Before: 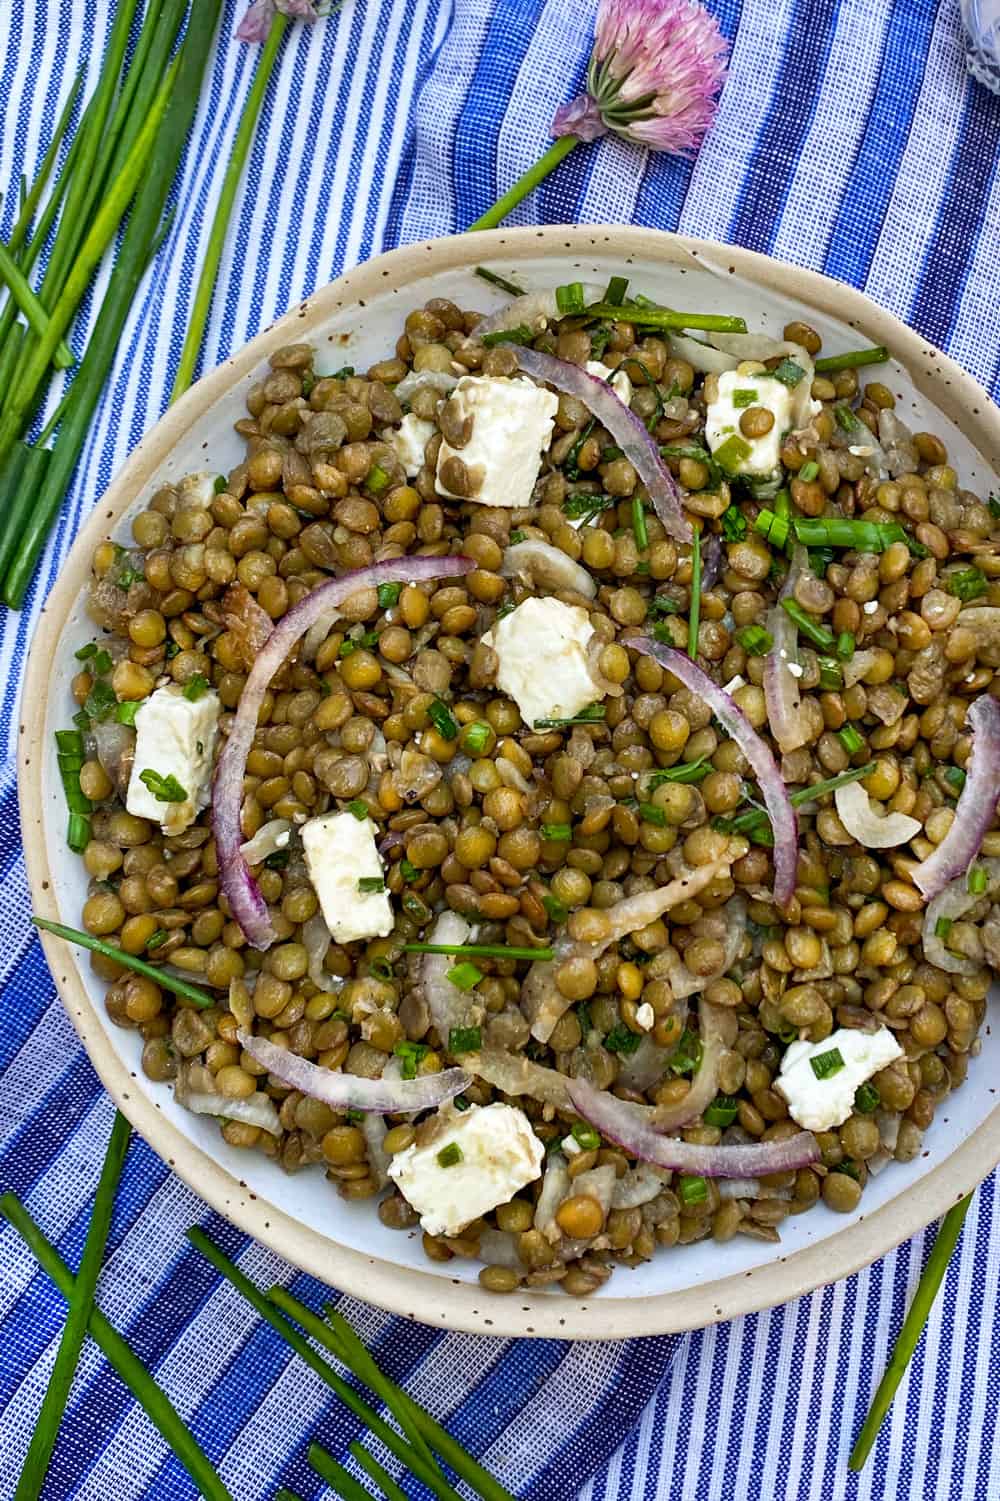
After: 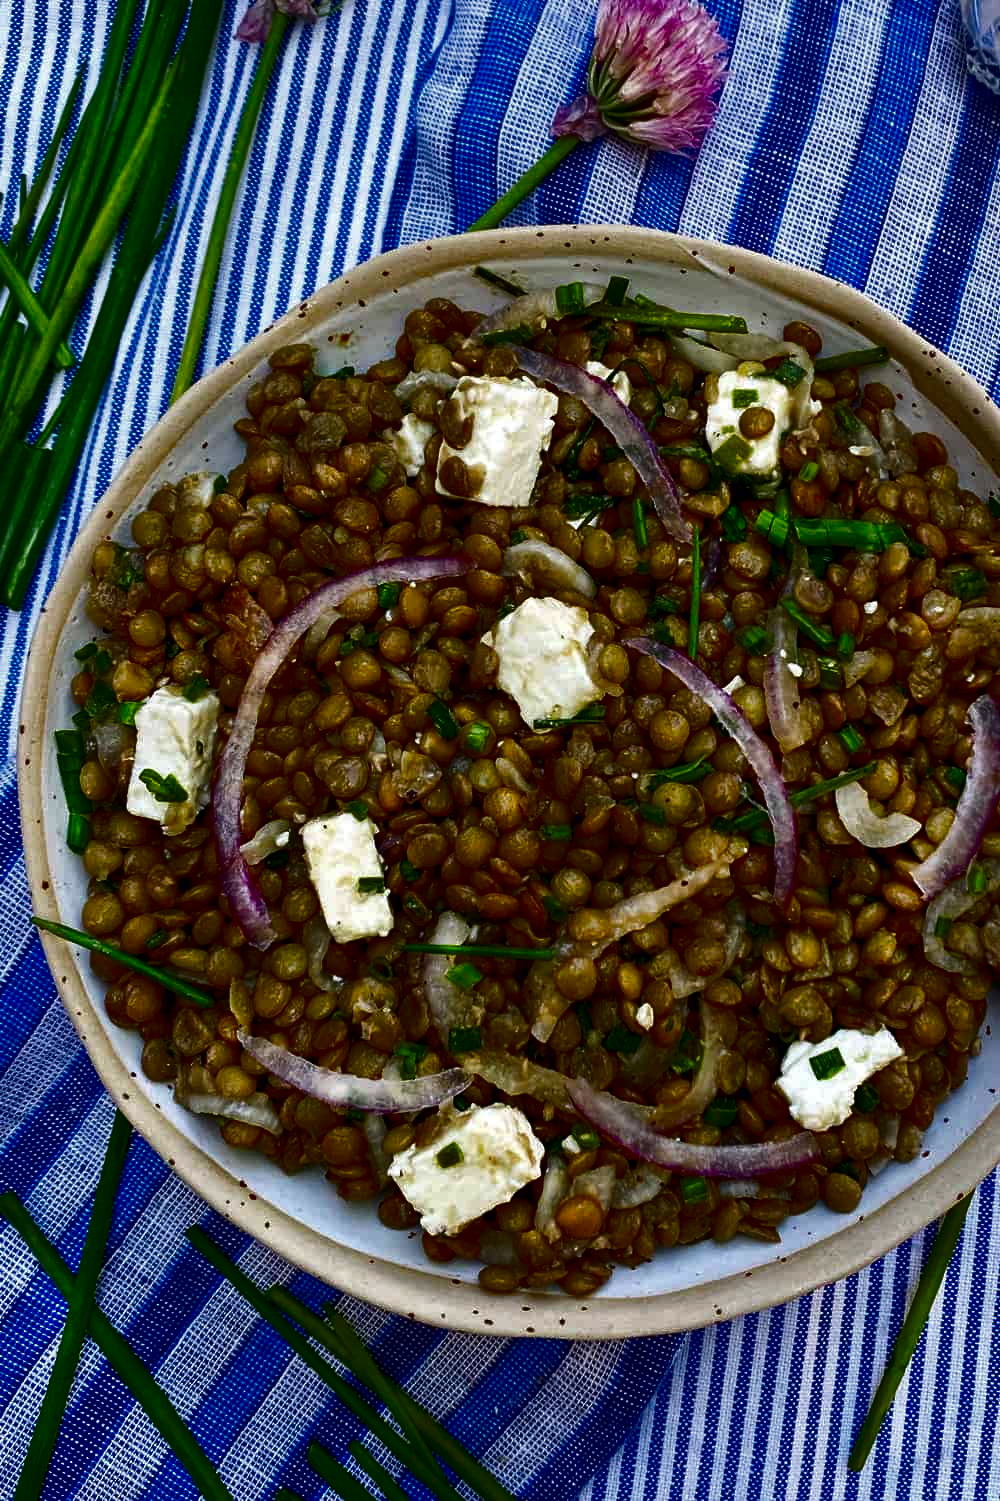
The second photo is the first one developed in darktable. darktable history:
exposure: compensate highlight preservation false
contrast brightness saturation: contrast 0.09, brightness -0.59, saturation 0.17
haze removal: compatibility mode true, adaptive false
